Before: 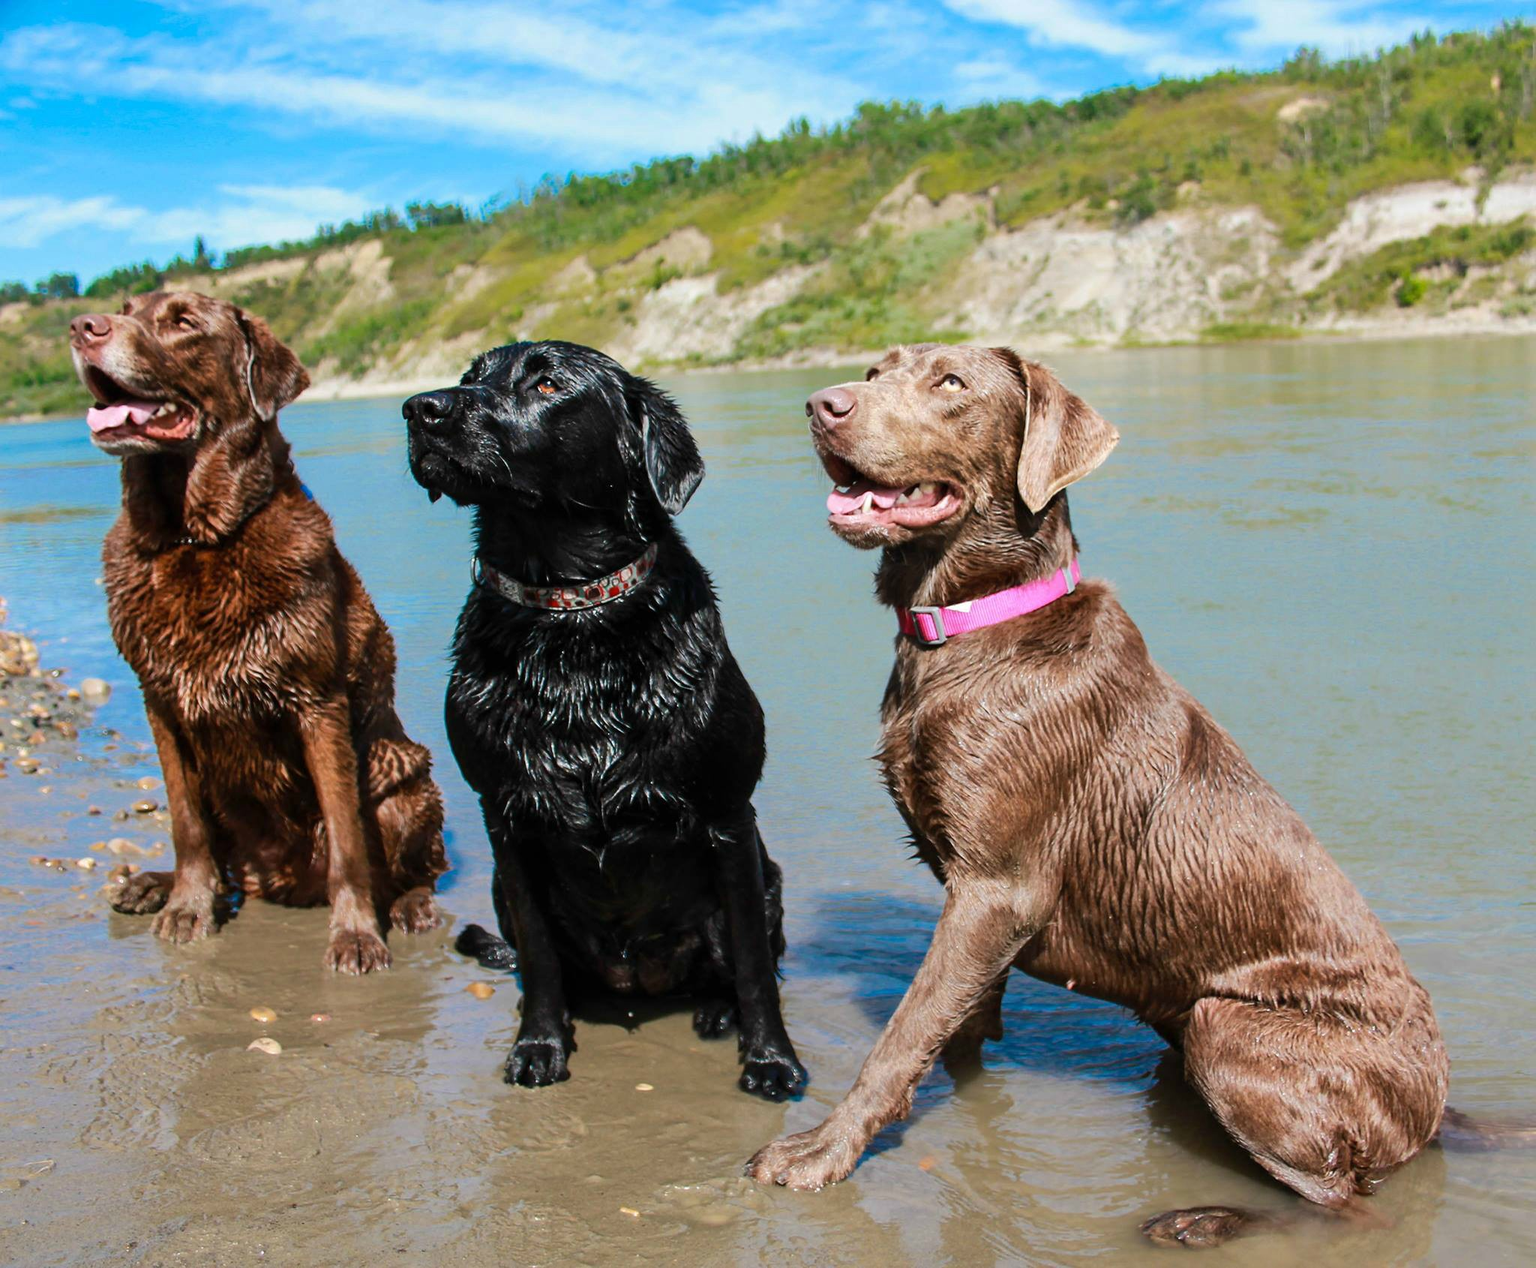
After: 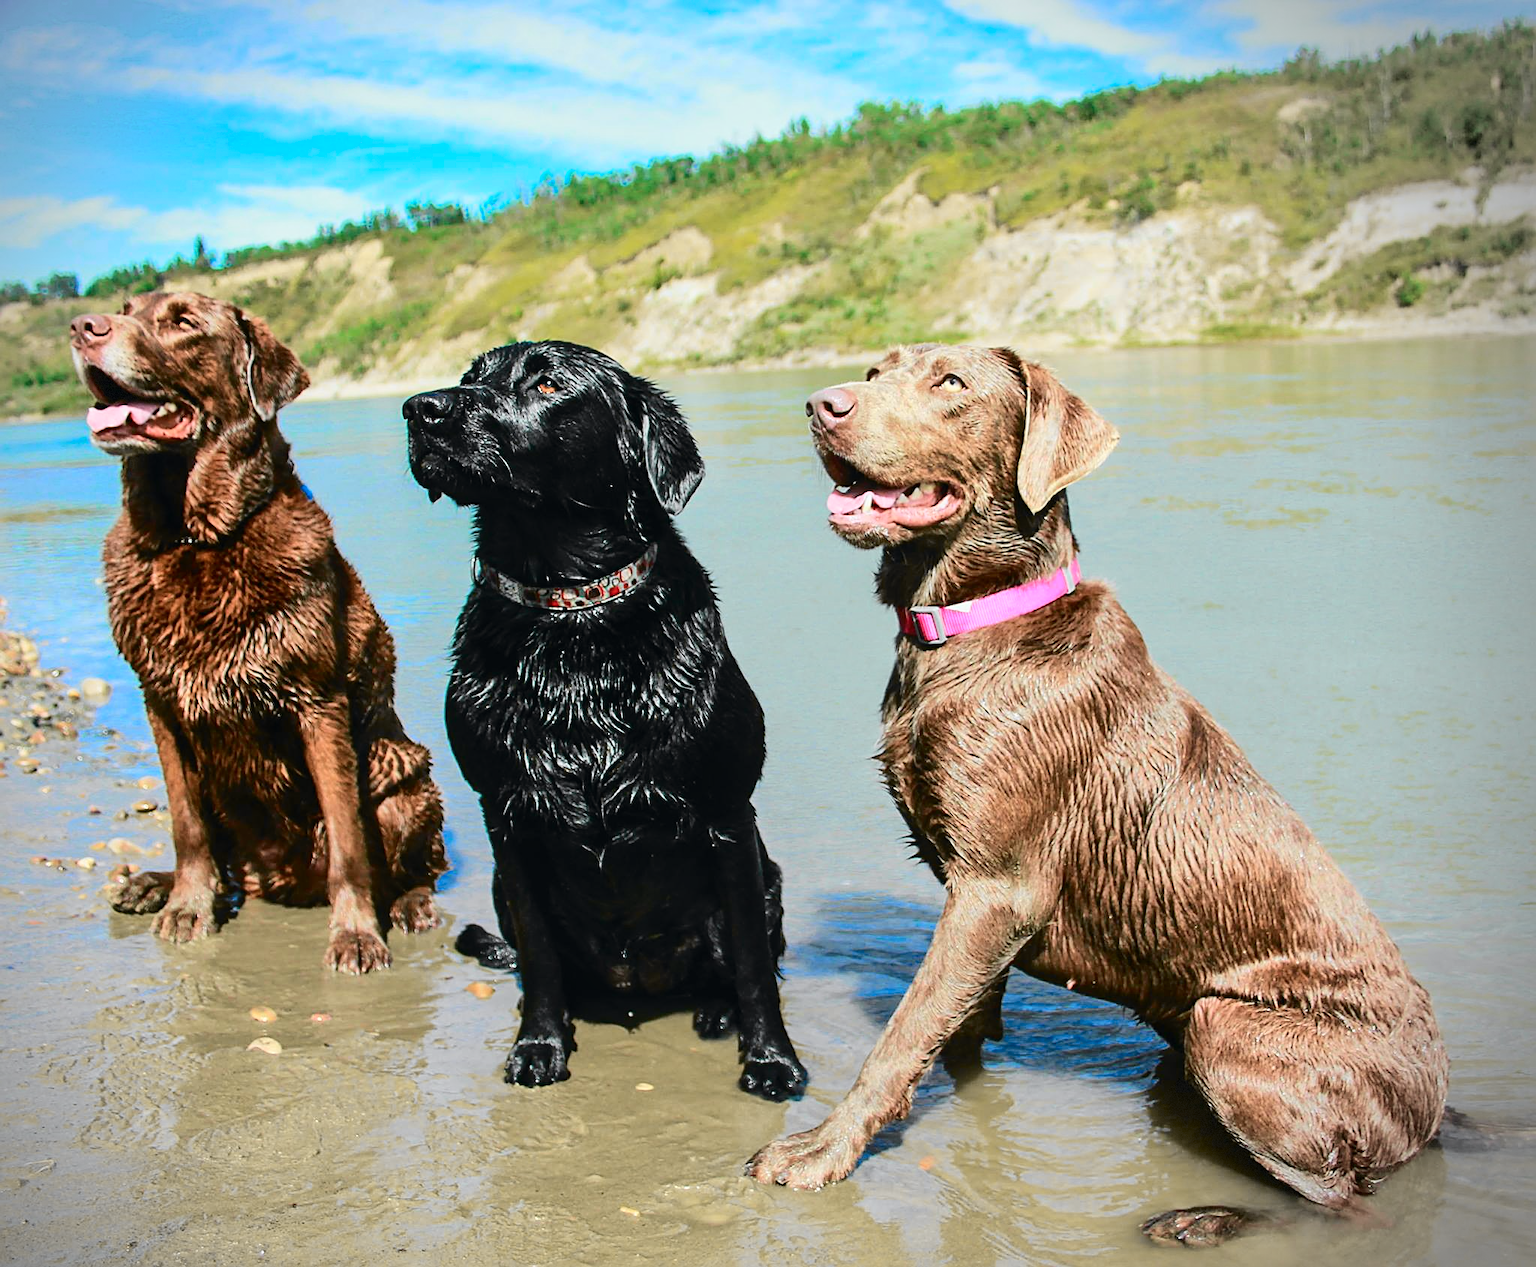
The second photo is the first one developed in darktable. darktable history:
tone curve: curves: ch0 [(0, 0.026) (0.104, 0.1) (0.233, 0.262) (0.398, 0.507) (0.498, 0.621) (0.65, 0.757) (0.835, 0.883) (1, 0.961)]; ch1 [(0, 0) (0.346, 0.307) (0.408, 0.369) (0.453, 0.457) (0.482, 0.476) (0.502, 0.498) (0.521, 0.503) (0.553, 0.554) (0.638, 0.646) (0.693, 0.727) (1, 1)]; ch2 [(0, 0) (0.366, 0.337) (0.434, 0.46) (0.485, 0.494) (0.5, 0.494) (0.511, 0.508) (0.537, 0.55) (0.579, 0.599) (0.663, 0.67) (1, 1)], color space Lab, independent channels, preserve colors none
local contrast: mode bilateral grid, contrast 21, coarseness 50, detail 121%, midtone range 0.2
sharpen: on, module defaults
vignetting: center (-0.075, 0.072), dithering 8-bit output
